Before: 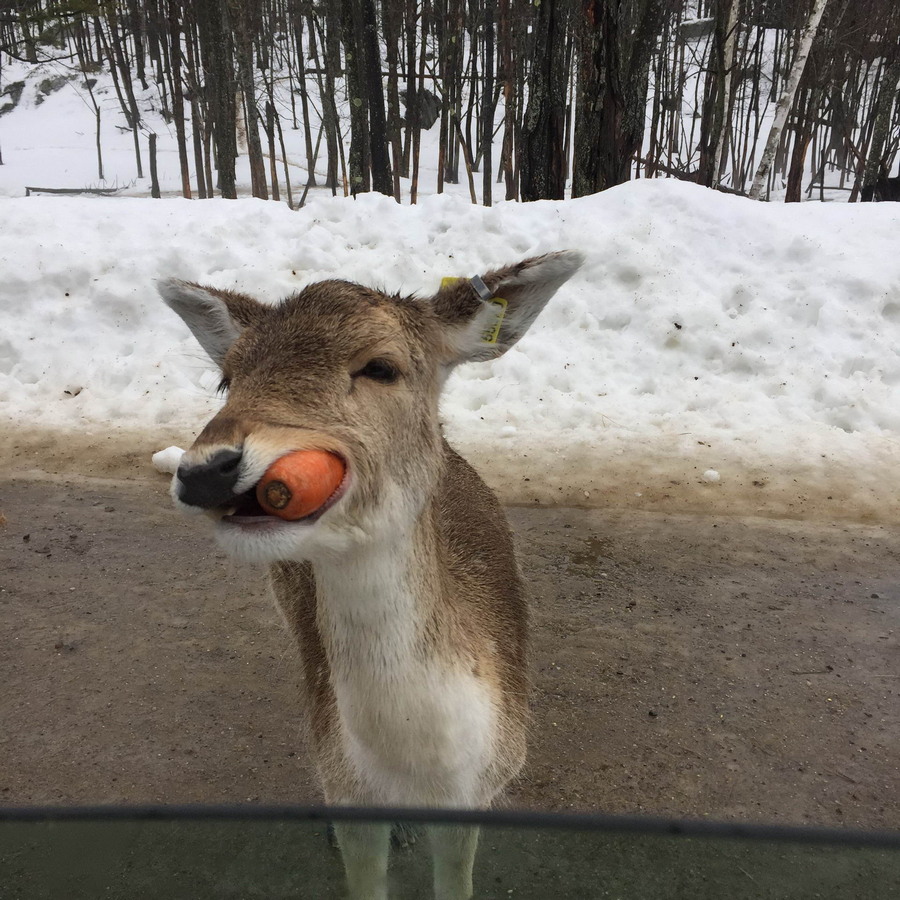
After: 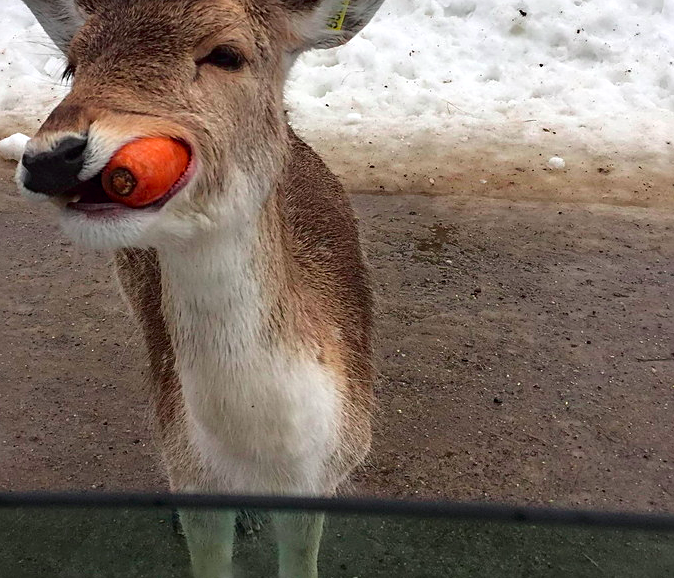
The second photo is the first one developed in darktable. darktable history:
sharpen: on, module defaults
exposure: exposure 0.292 EV, compensate exposure bias true, compensate highlight preservation false
tone curve: curves: ch0 [(0, 0) (0.106, 0.041) (0.256, 0.197) (0.37, 0.336) (0.513, 0.481) (0.667, 0.629) (1, 1)]; ch1 [(0, 0) (0.502, 0.505) (0.553, 0.577) (1, 1)]; ch2 [(0, 0) (0.5, 0.495) (0.56, 0.544) (1, 1)], color space Lab, independent channels, preserve colors none
color balance rgb: perceptual saturation grading › global saturation 30.922%
crop and rotate: left 17.318%, top 34.796%, right 7.703%, bottom 0.976%
